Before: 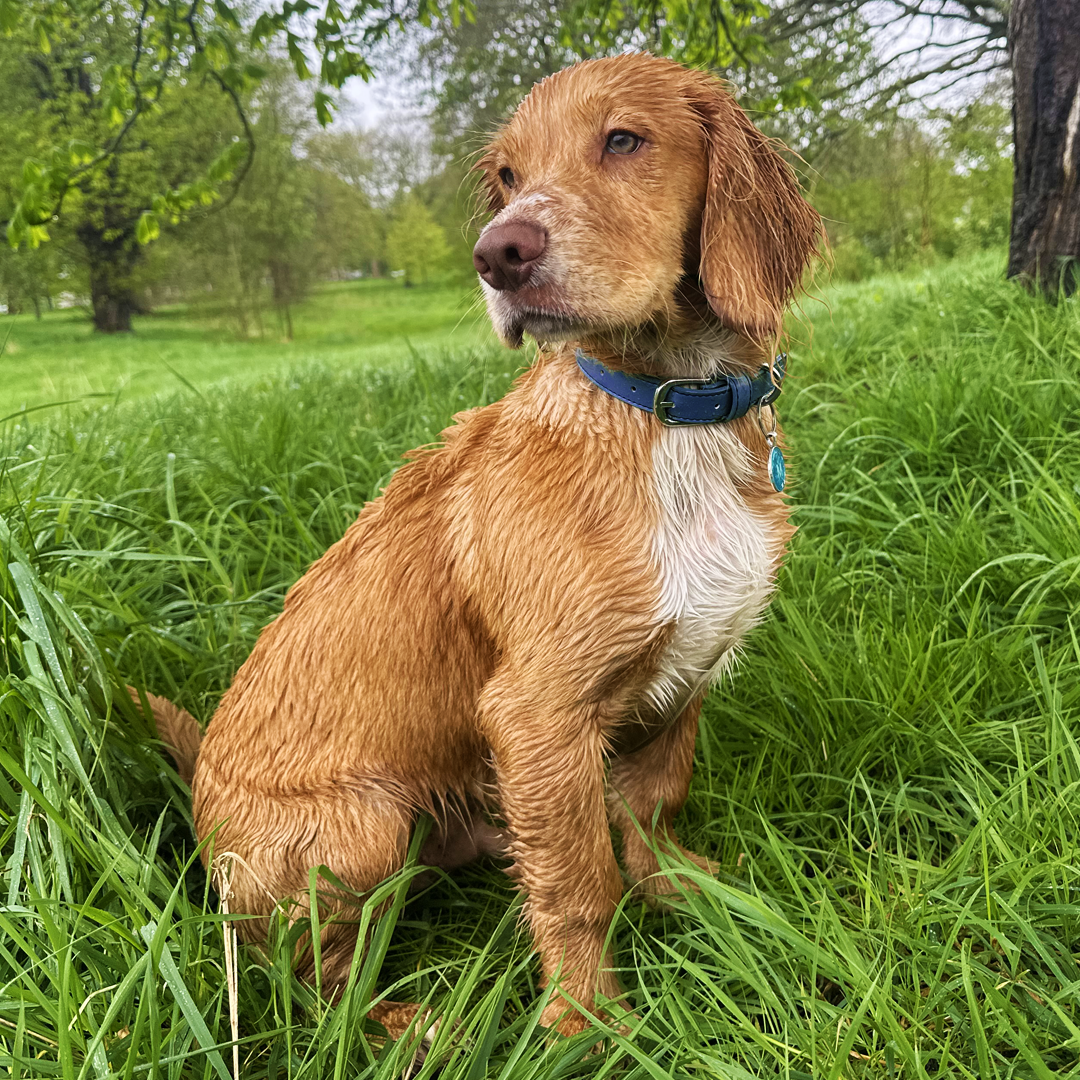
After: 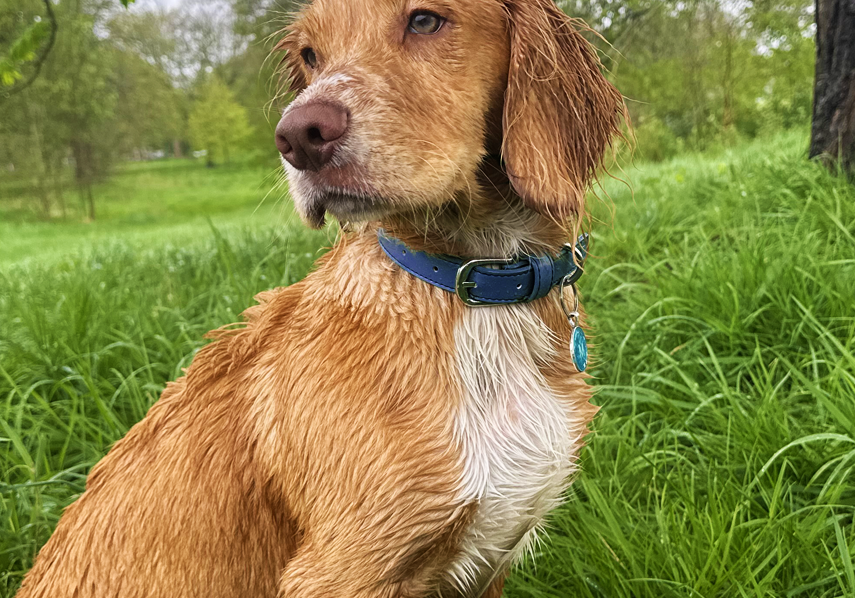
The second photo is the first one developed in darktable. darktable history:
exposure: exposure -0.013 EV, compensate exposure bias true, compensate highlight preservation false
crop: left 18.397%, top 11.119%, right 2.382%, bottom 33.508%
